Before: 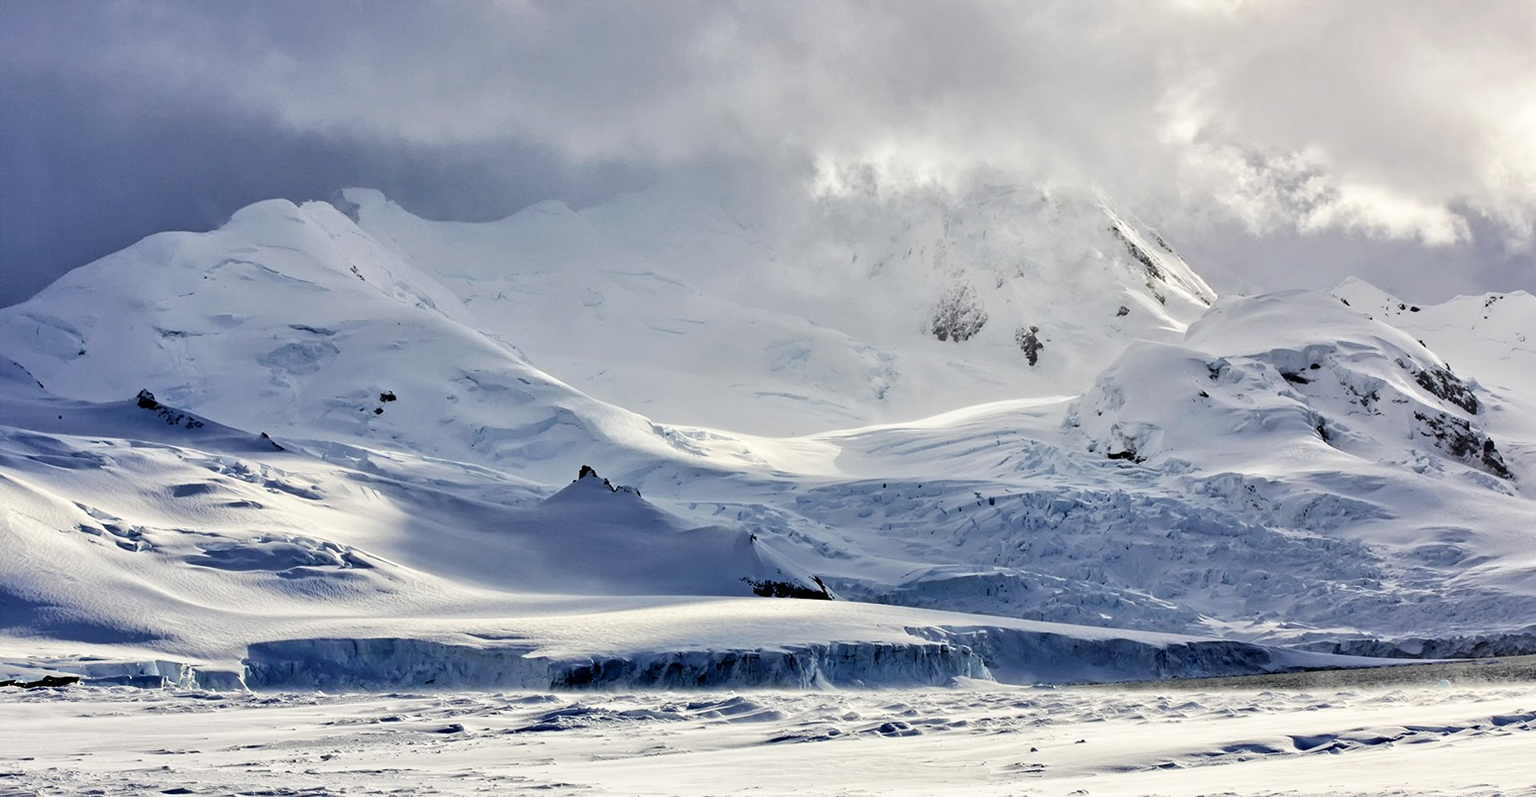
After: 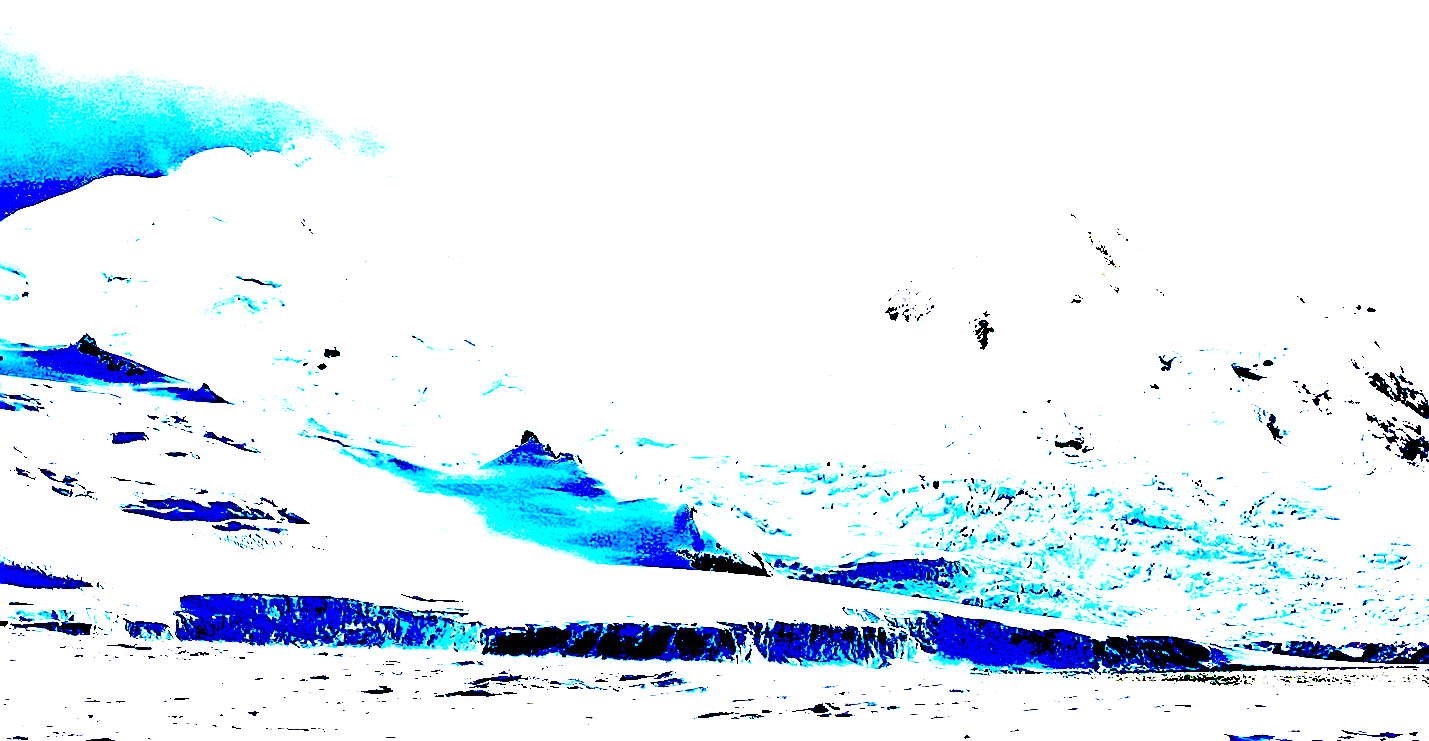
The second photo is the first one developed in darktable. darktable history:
sharpen: on, module defaults
crop and rotate: angle -2.53°
exposure: black level correction 0.098, exposure 2.998 EV, compensate highlight preservation false
